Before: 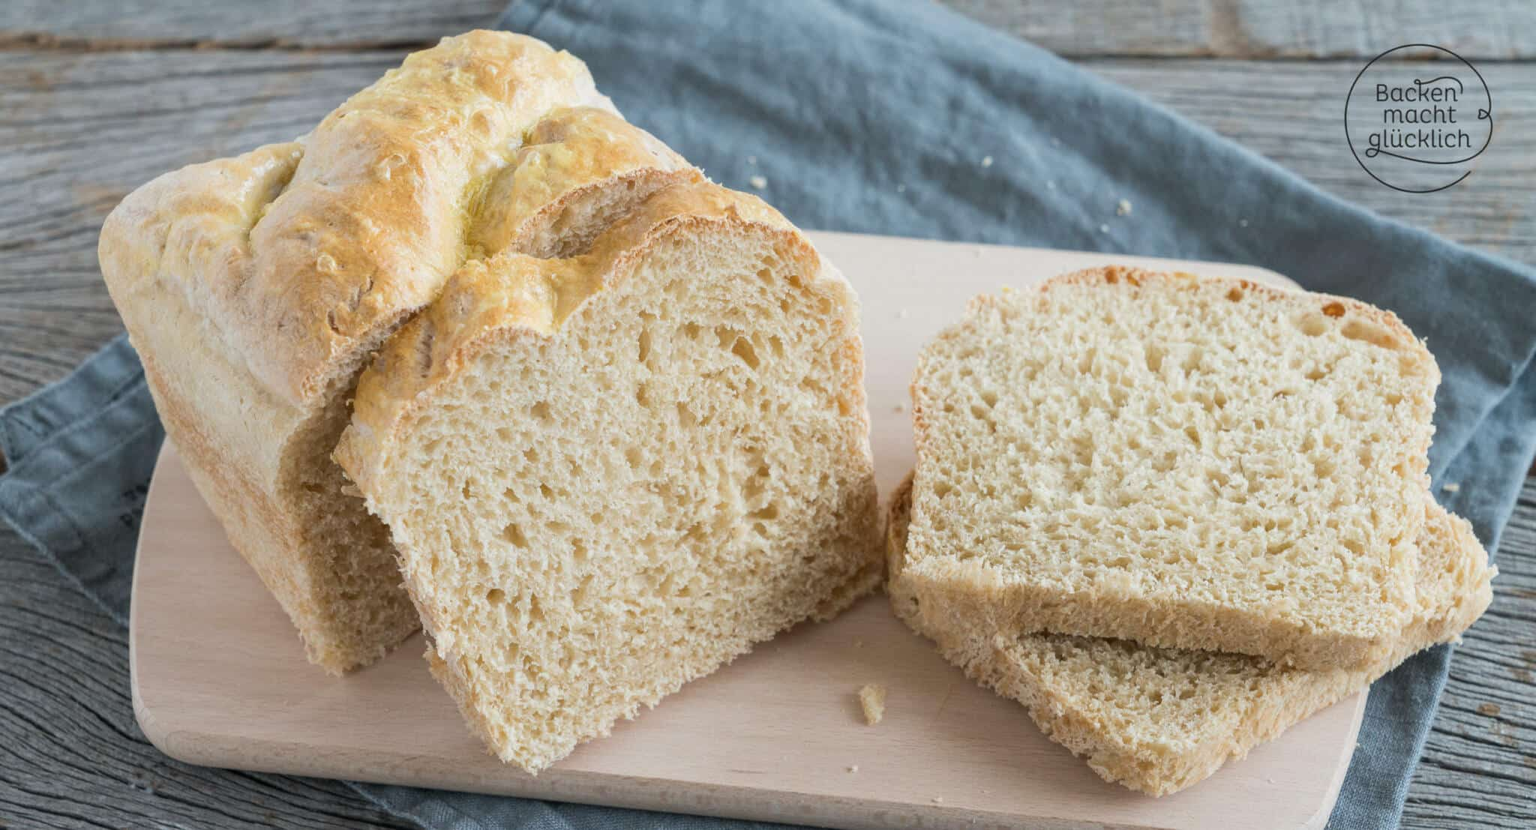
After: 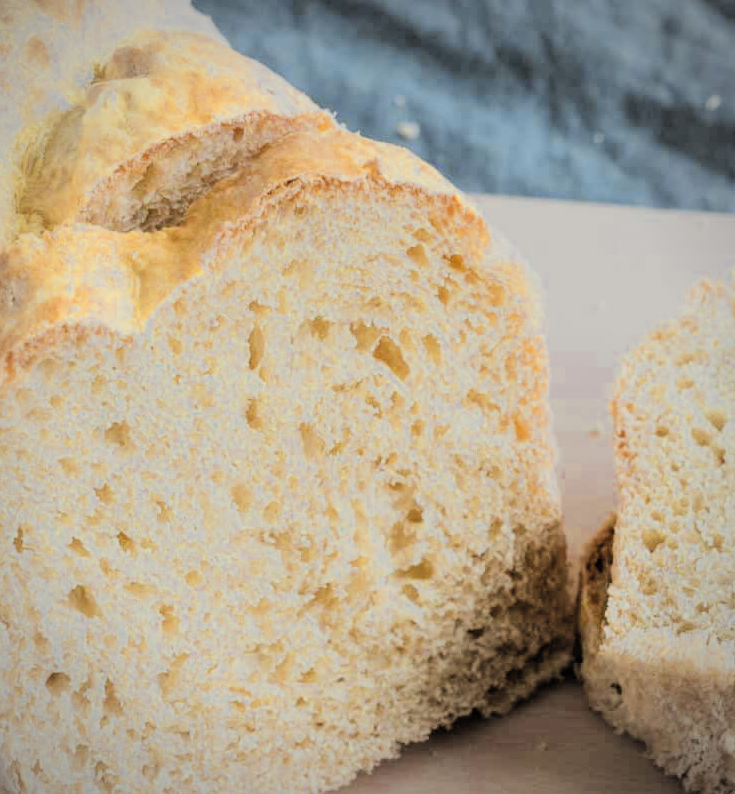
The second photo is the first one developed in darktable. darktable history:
crop and rotate: left 29.488%, top 10.289%, right 34.62%, bottom 17.971%
filmic rgb: black relative exposure -3.15 EV, white relative exposure 7.02 EV, hardness 1.47, contrast 1.355, color science v4 (2020)
vignetting: fall-off radius 61.09%
color zones: curves: ch0 [(0.004, 0.305) (0.261, 0.623) (0.389, 0.399) (0.708, 0.571) (0.947, 0.34)]; ch1 [(0.025, 0.645) (0.229, 0.584) (0.326, 0.551) (0.484, 0.262) (0.757, 0.643)]
